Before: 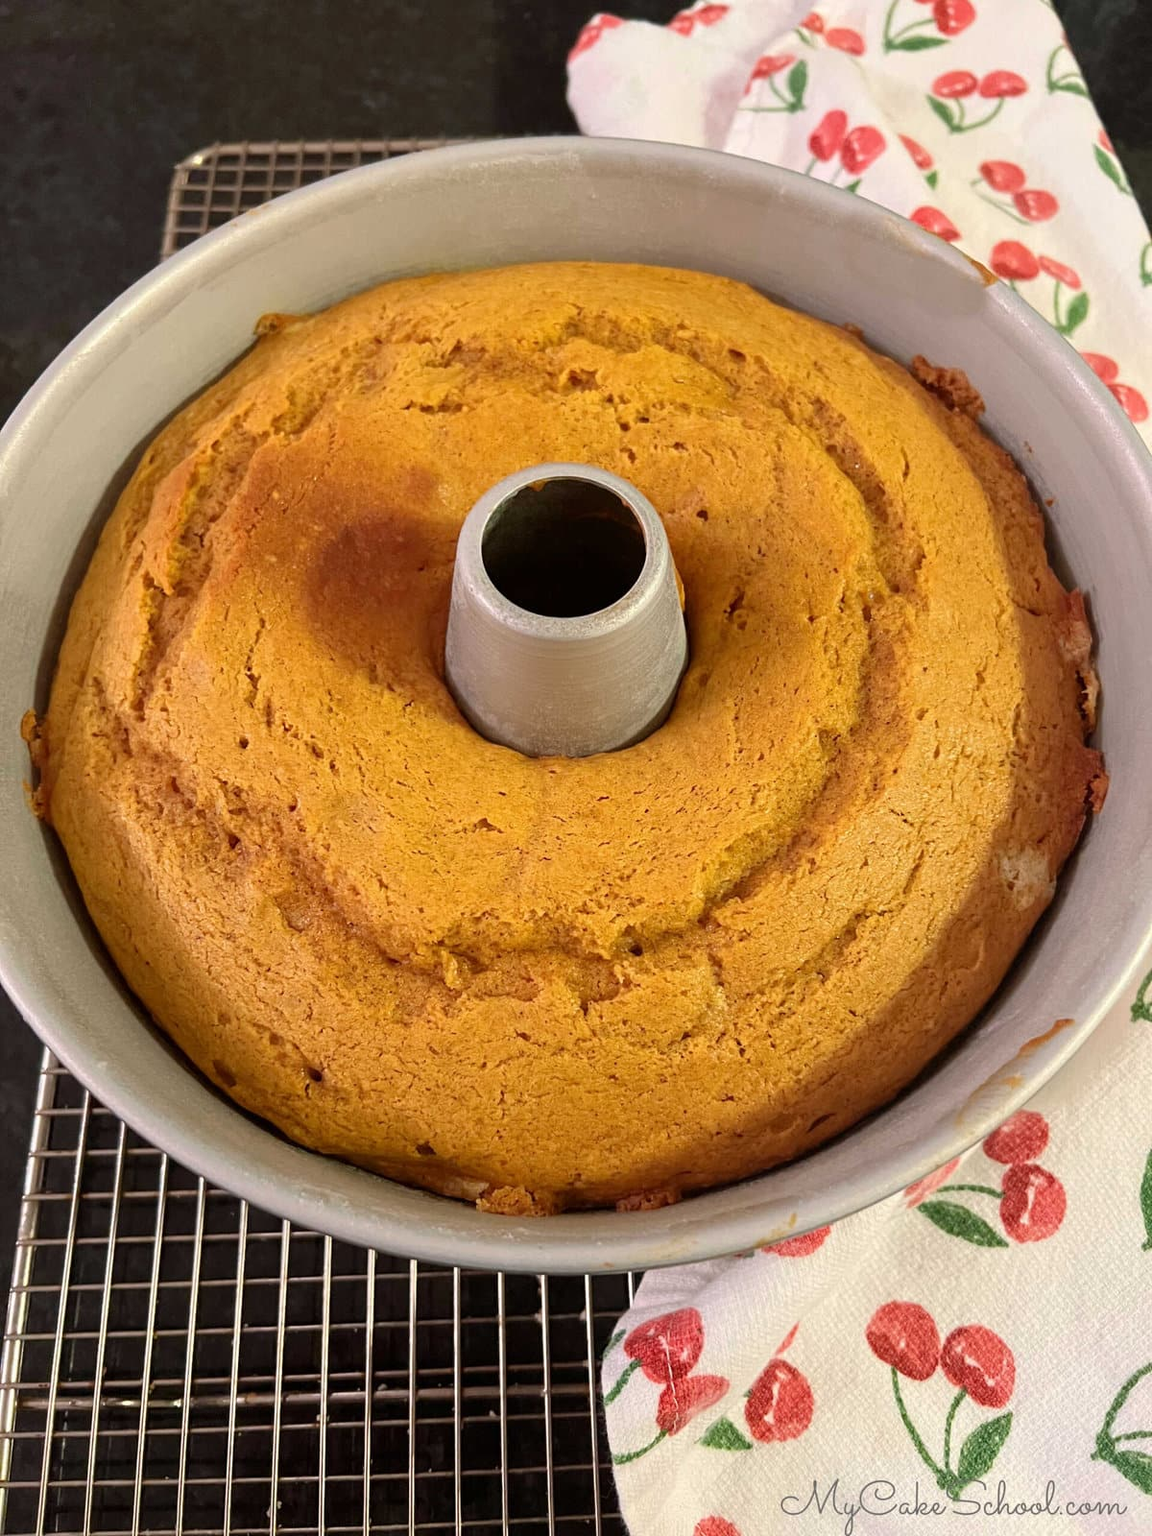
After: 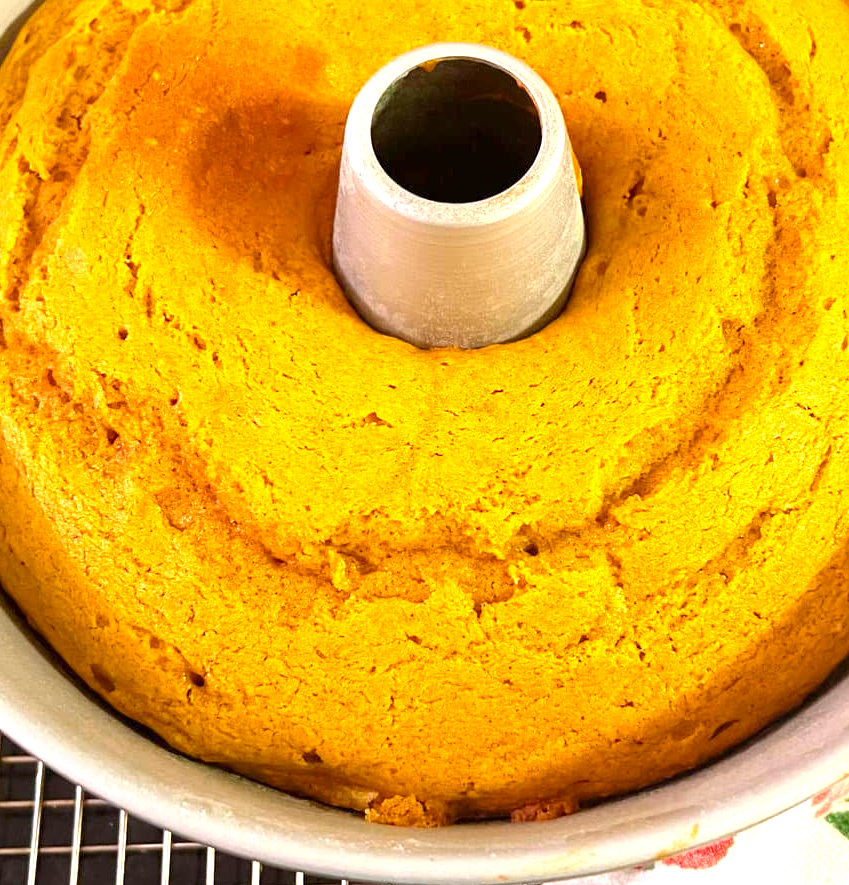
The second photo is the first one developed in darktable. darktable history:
exposure: exposure 1.133 EV, compensate highlight preservation false
crop: left 10.972%, top 27.529%, right 18.253%, bottom 17.145%
color balance rgb: white fulcrum 0.997 EV, perceptual saturation grading › global saturation 19.866%, global vibrance 20%
